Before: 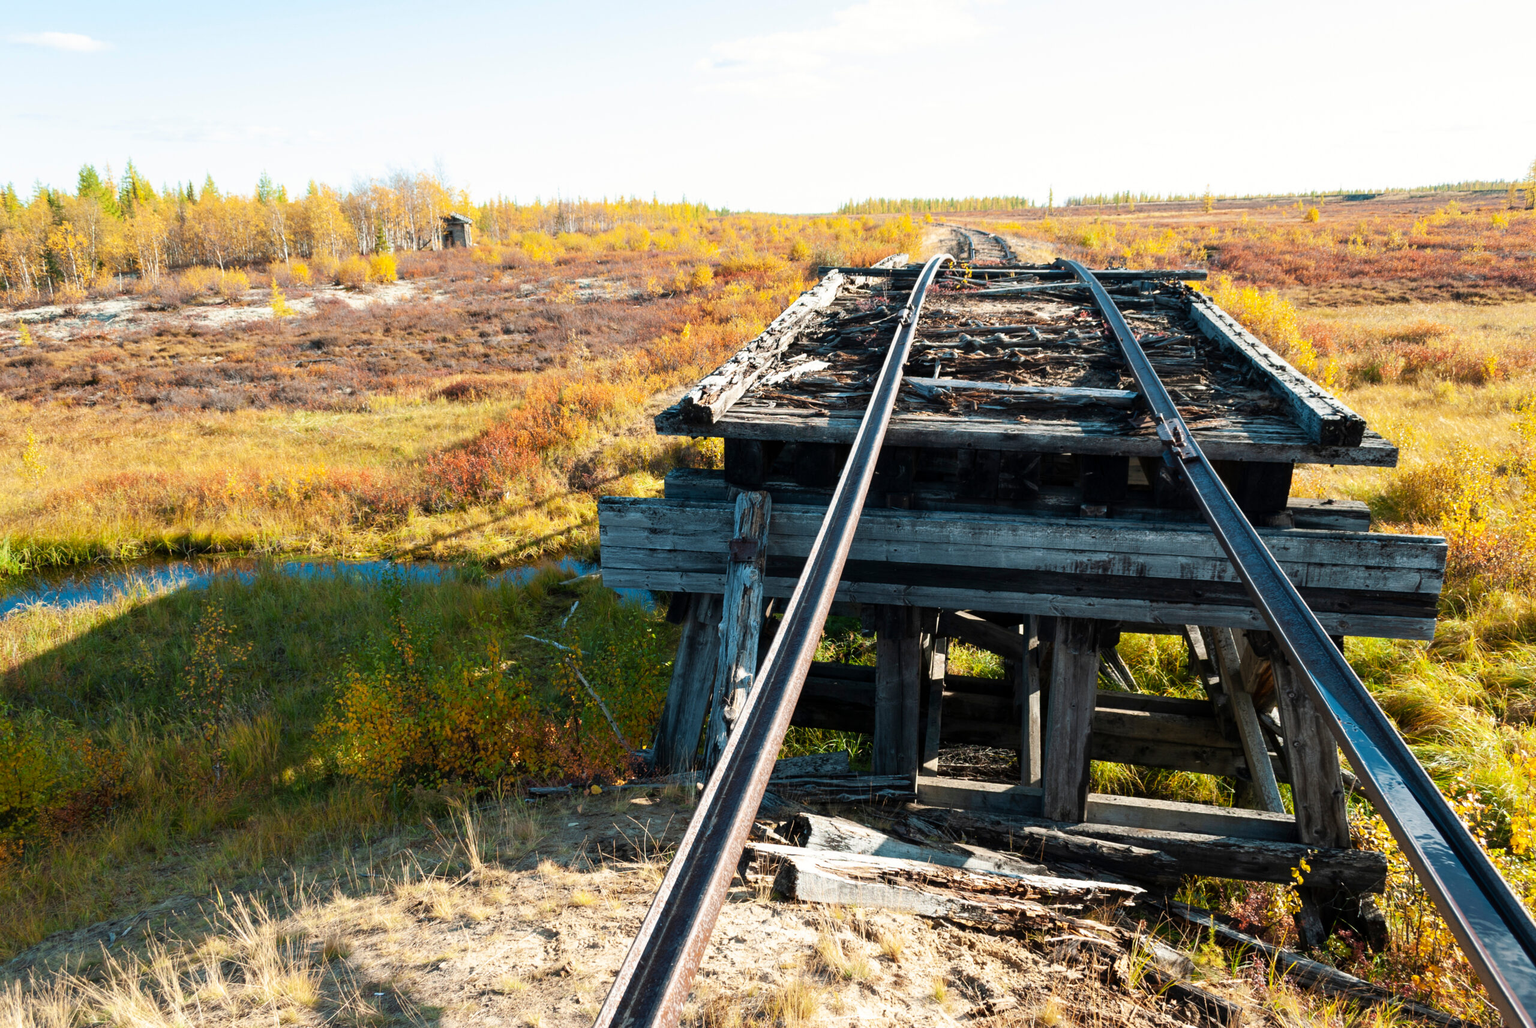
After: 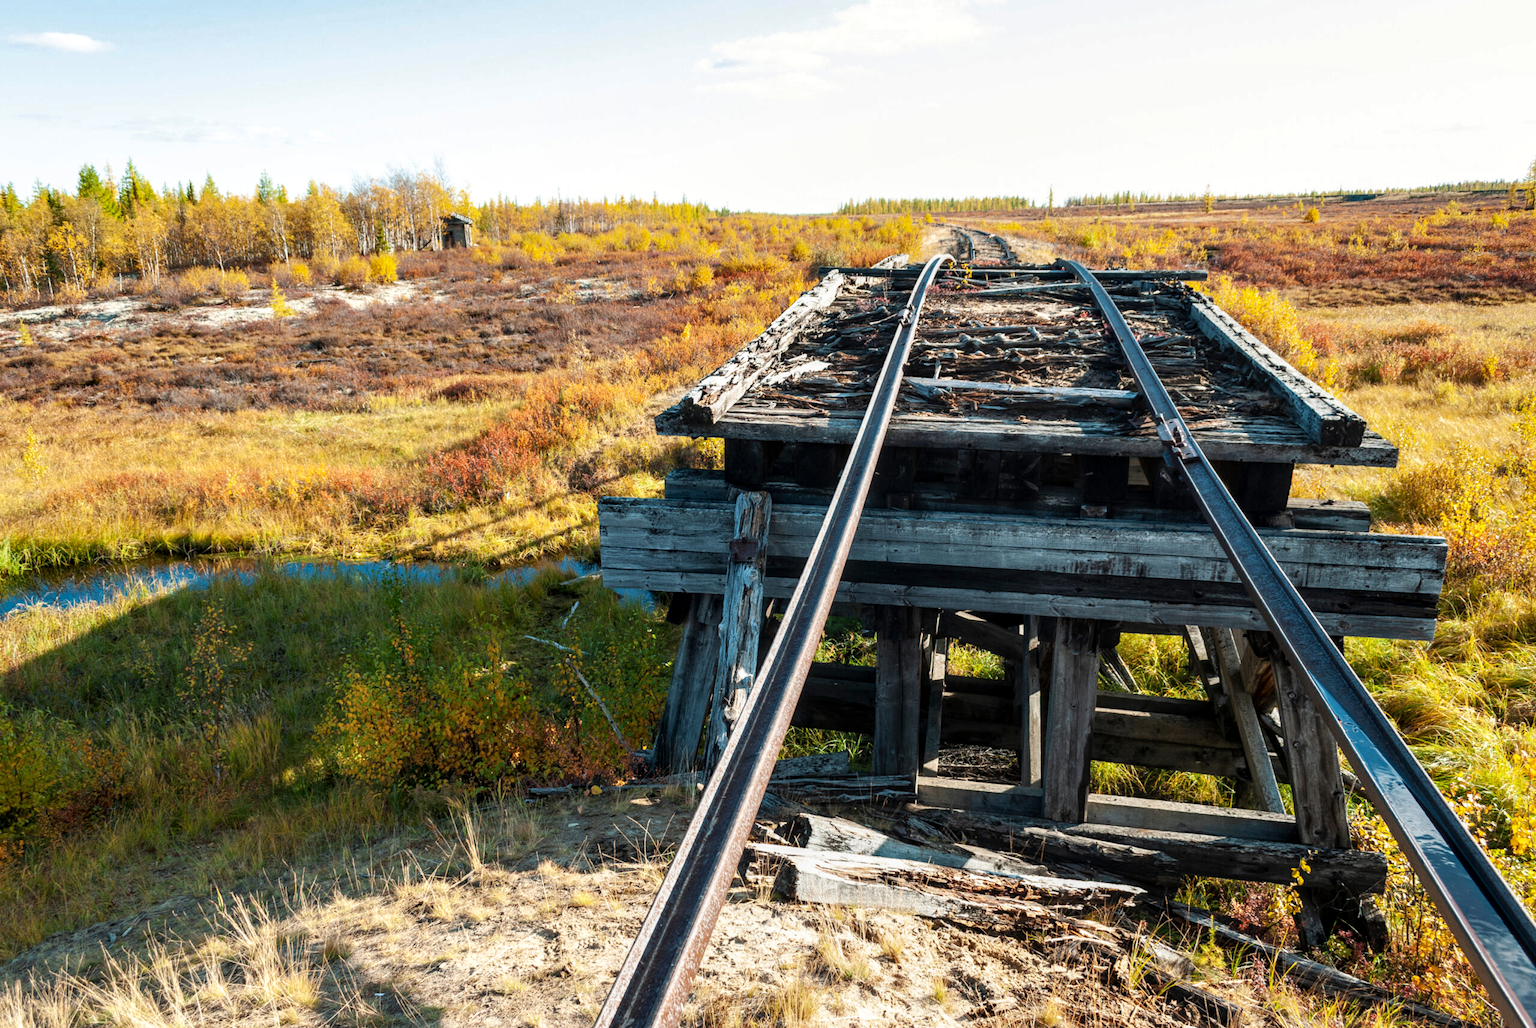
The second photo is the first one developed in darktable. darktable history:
local contrast: on, module defaults
shadows and highlights: radius 337.15, shadows 28.42, soften with gaussian
